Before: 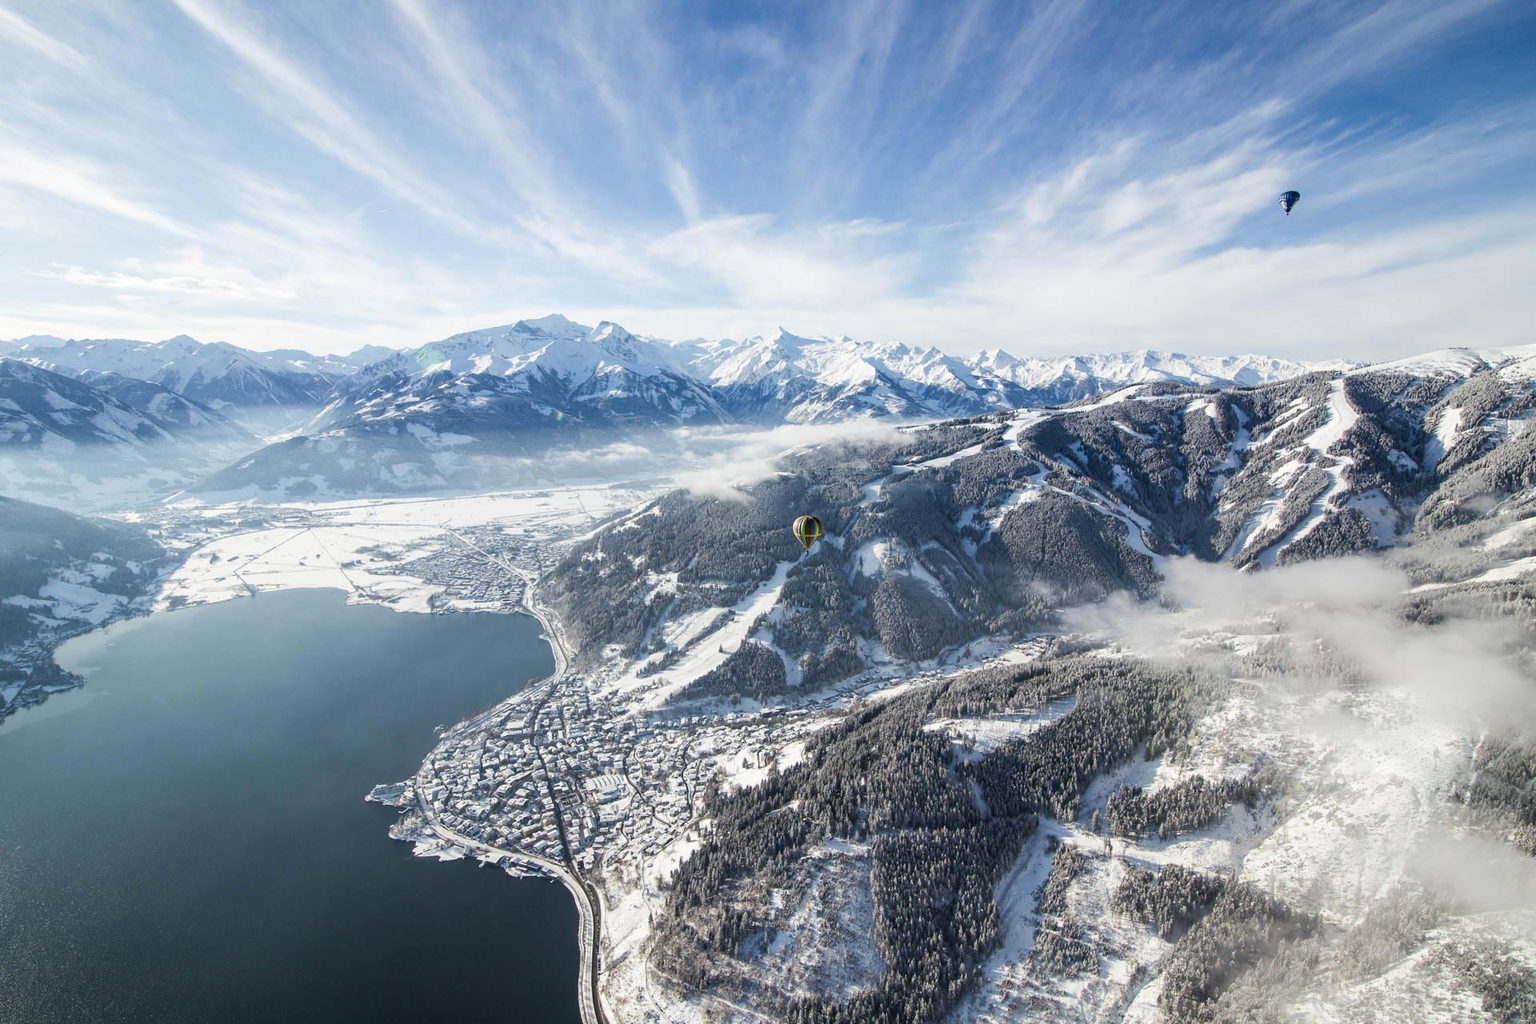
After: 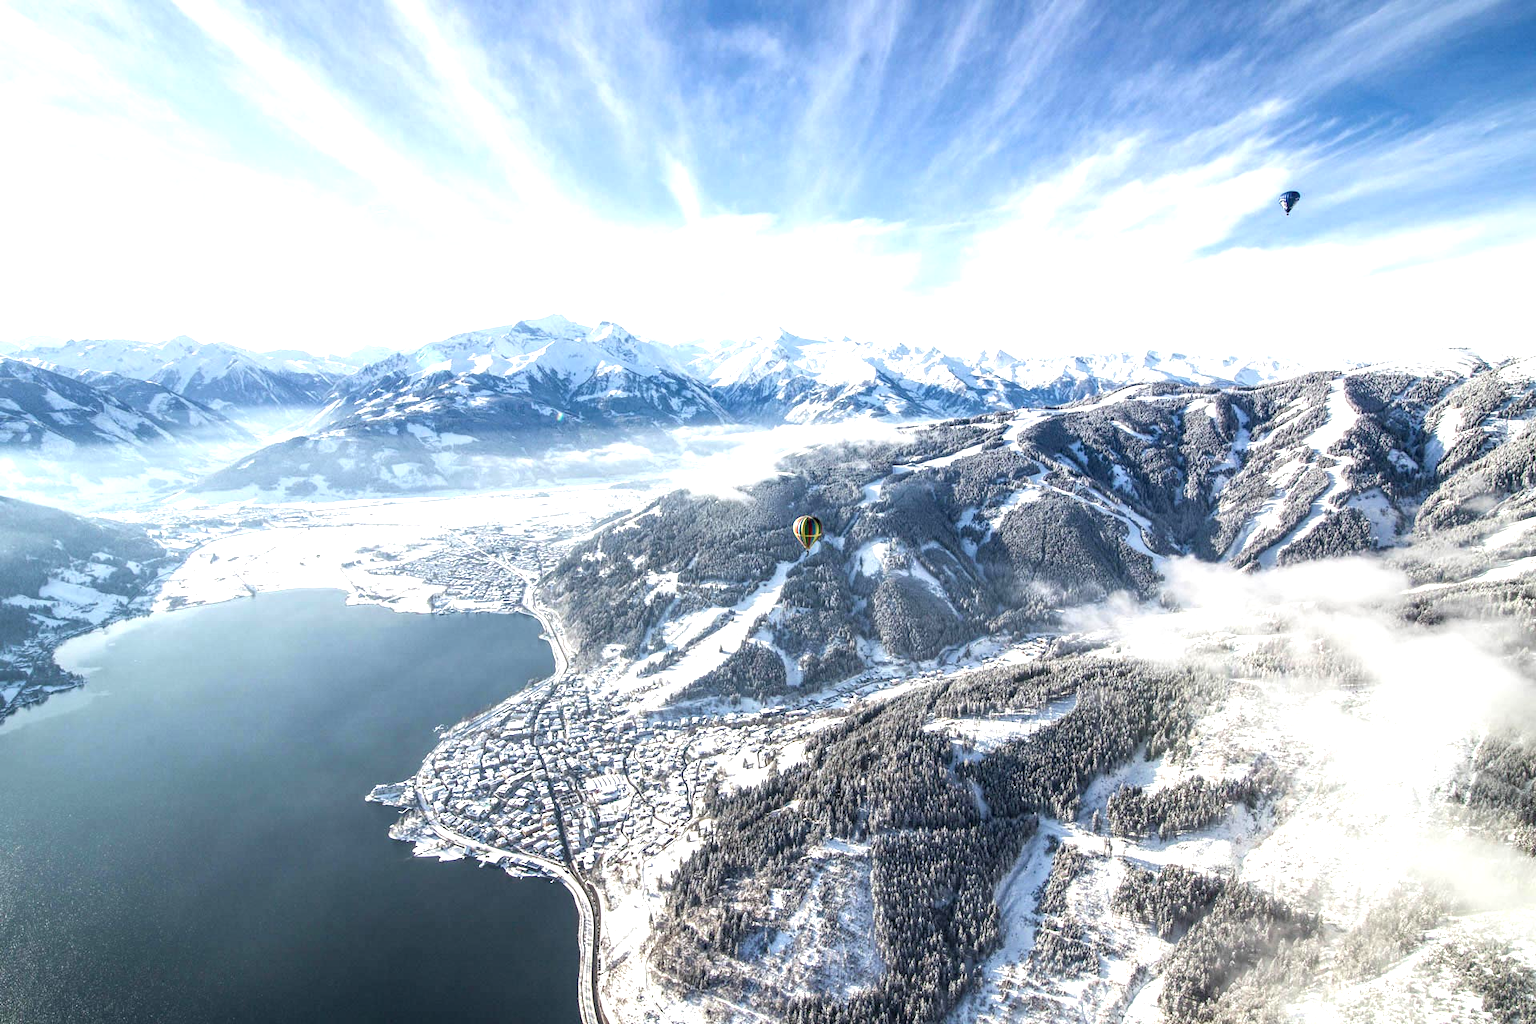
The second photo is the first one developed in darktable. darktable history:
exposure: exposure 0.785 EV, compensate highlight preservation false
local contrast: detail 130%
